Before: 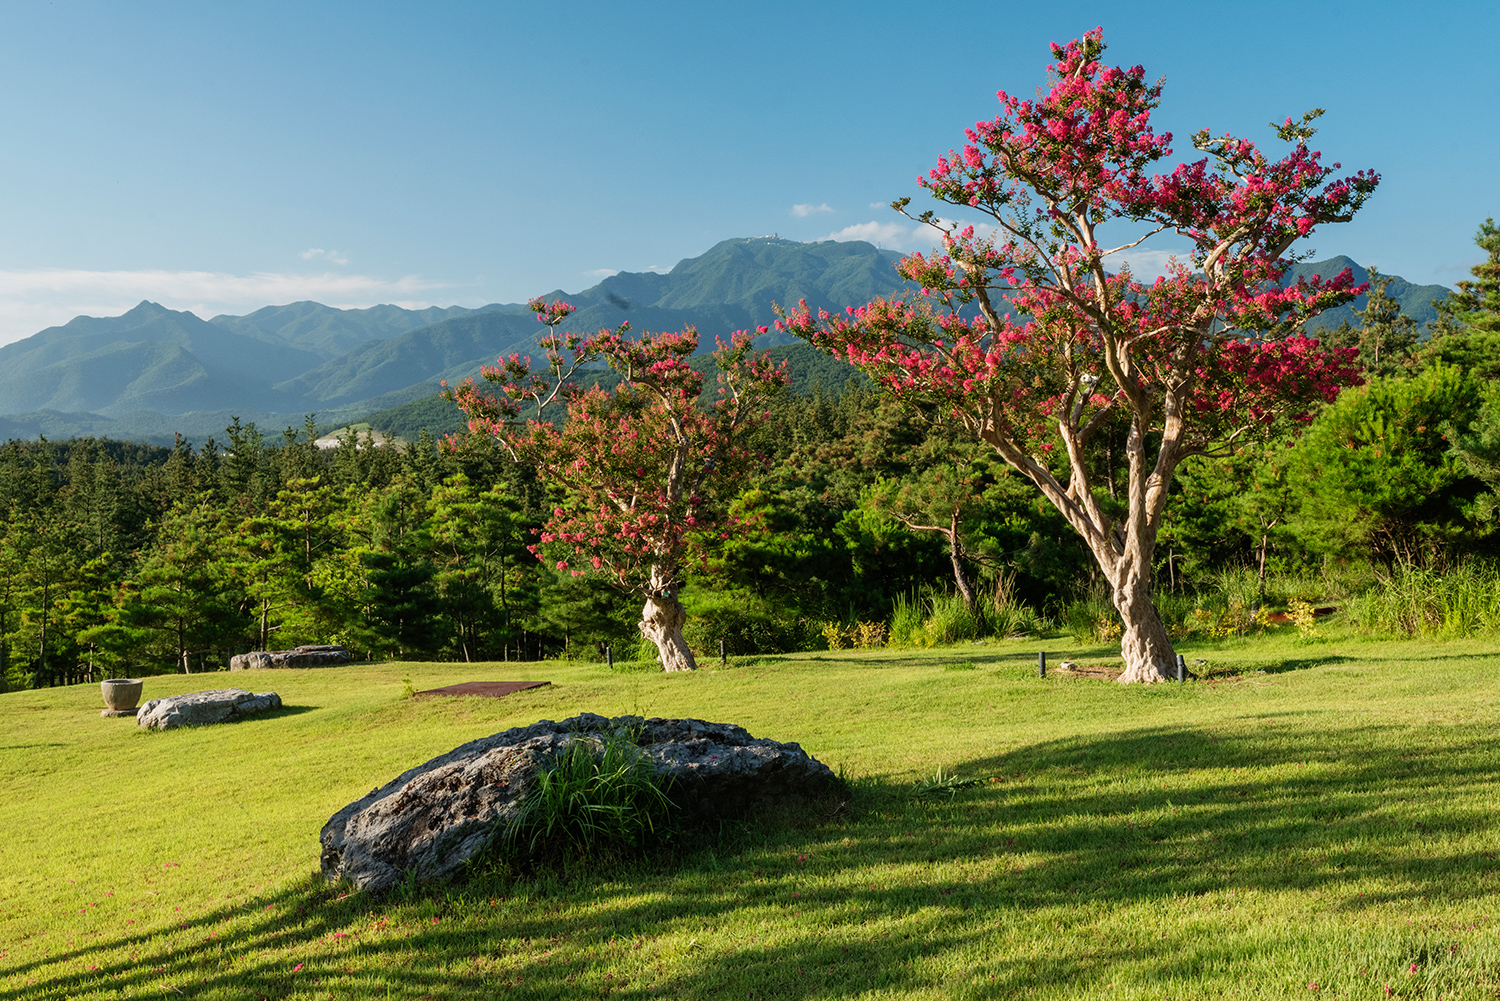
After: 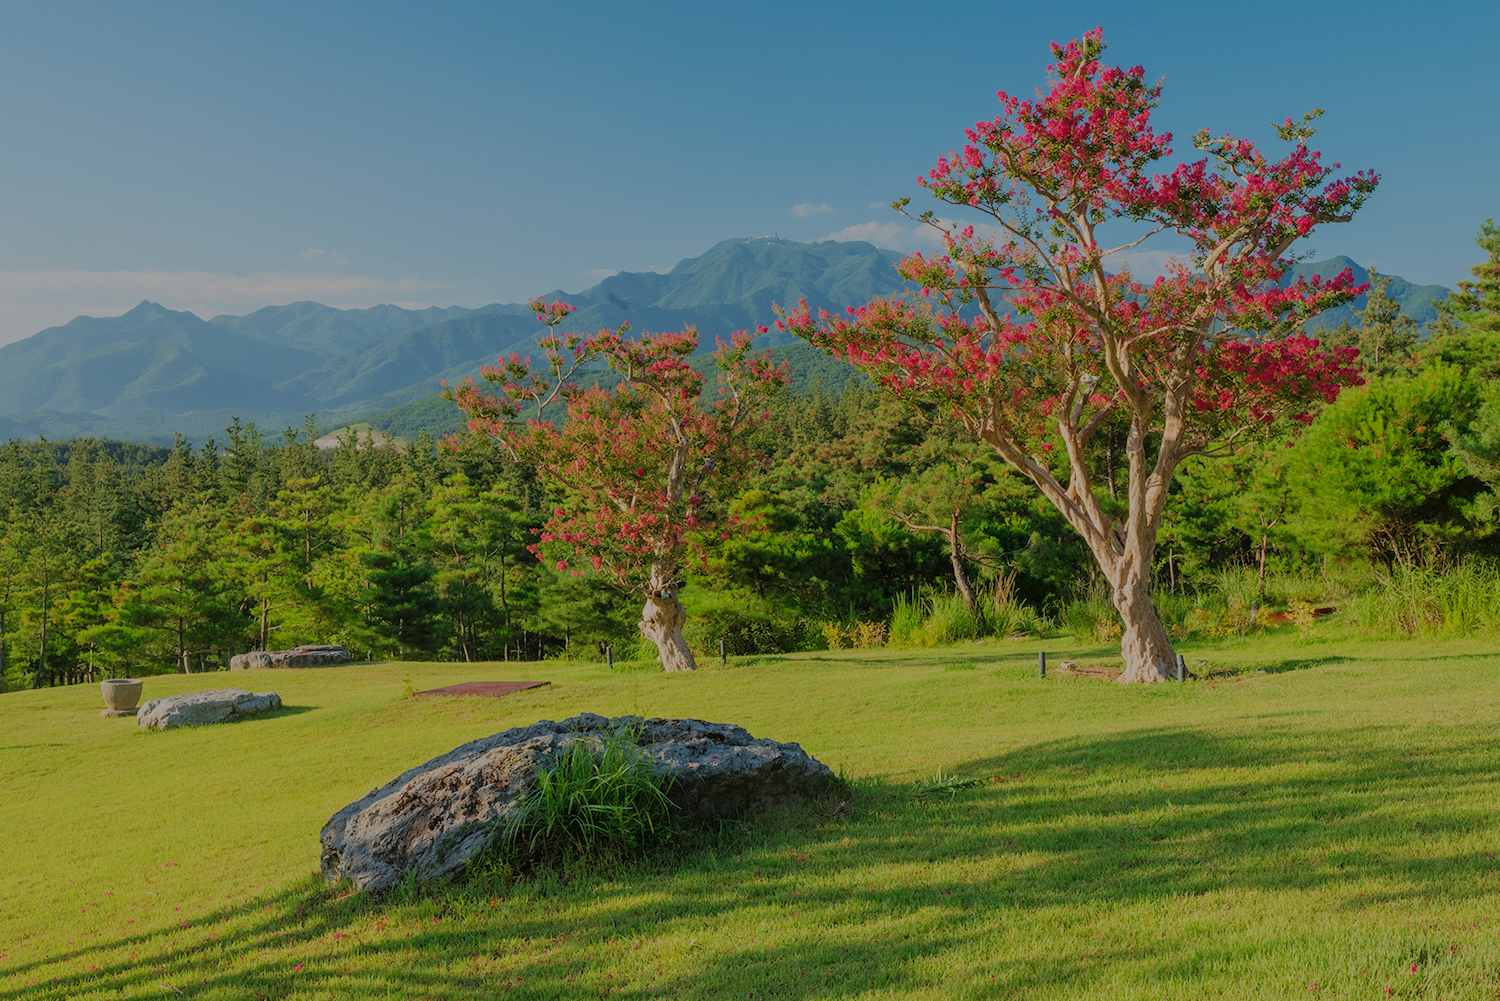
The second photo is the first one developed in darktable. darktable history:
filmic rgb: black relative exposure -14 EV, white relative exposure 8 EV, threshold 3 EV, hardness 3.74, latitude 50%, contrast 0.5, color science v5 (2021), contrast in shadows safe, contrast in highlights safe, enable highlight reconstruction true
color balance: on, module defaults
